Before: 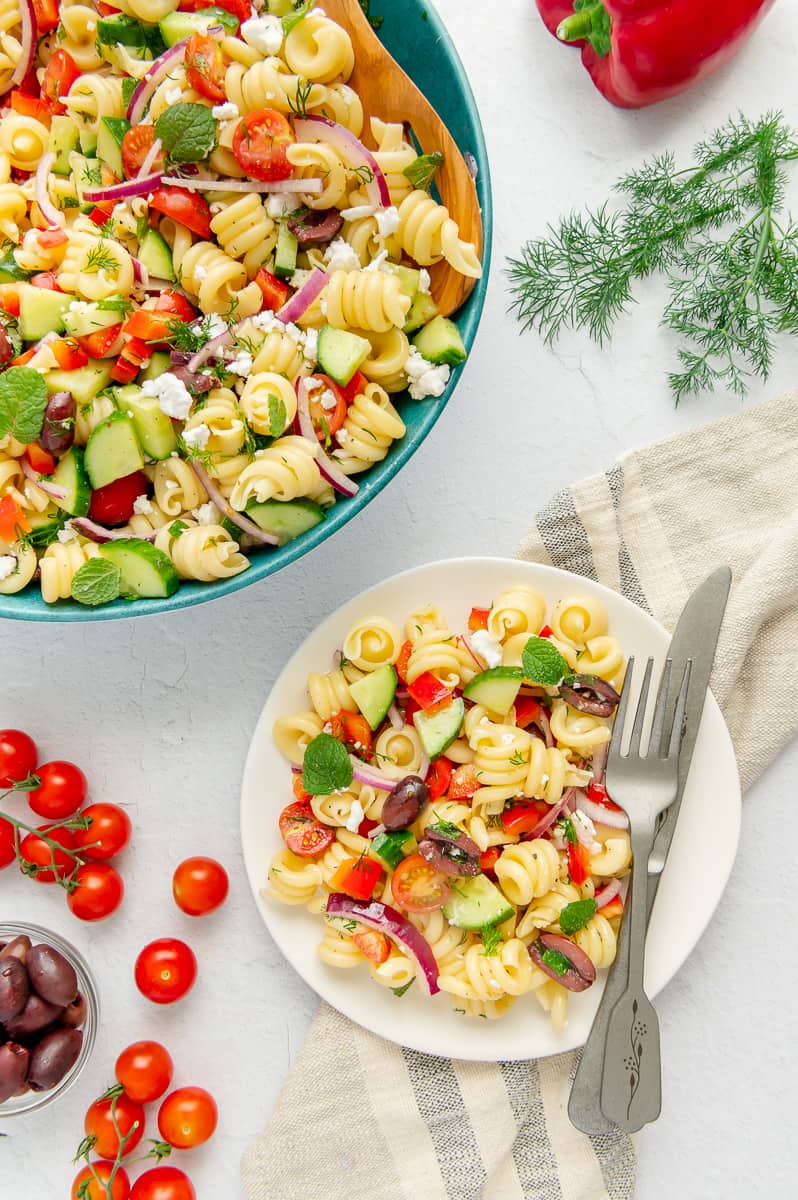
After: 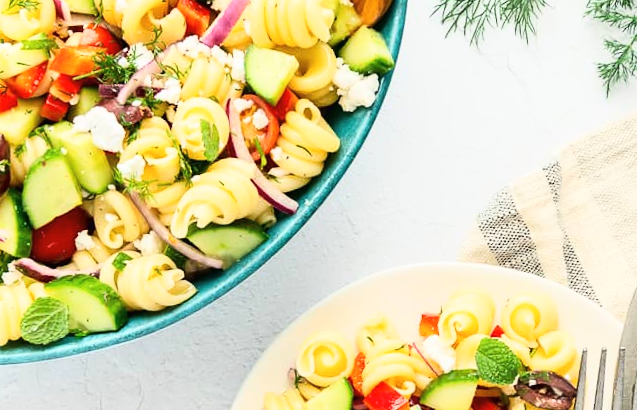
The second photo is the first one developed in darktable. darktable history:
rotate and perspective: rotation -5°, crop left 0.05, crop right 0.952, crop top 0.11, crop bottom 0.89
crop: left 7.036%, top 18.398%, right 14.379%, bottom 40.043%
contrast brightness saturation: saturation -0.05
tone curve: curves: ch0 [(0, 0.013) (0.198, 0.175) (0.512, 0.582) (0.625, 0.754) (0.81, 0.934) (1, 1)], color space Lab, linked channels, preserve colors none
